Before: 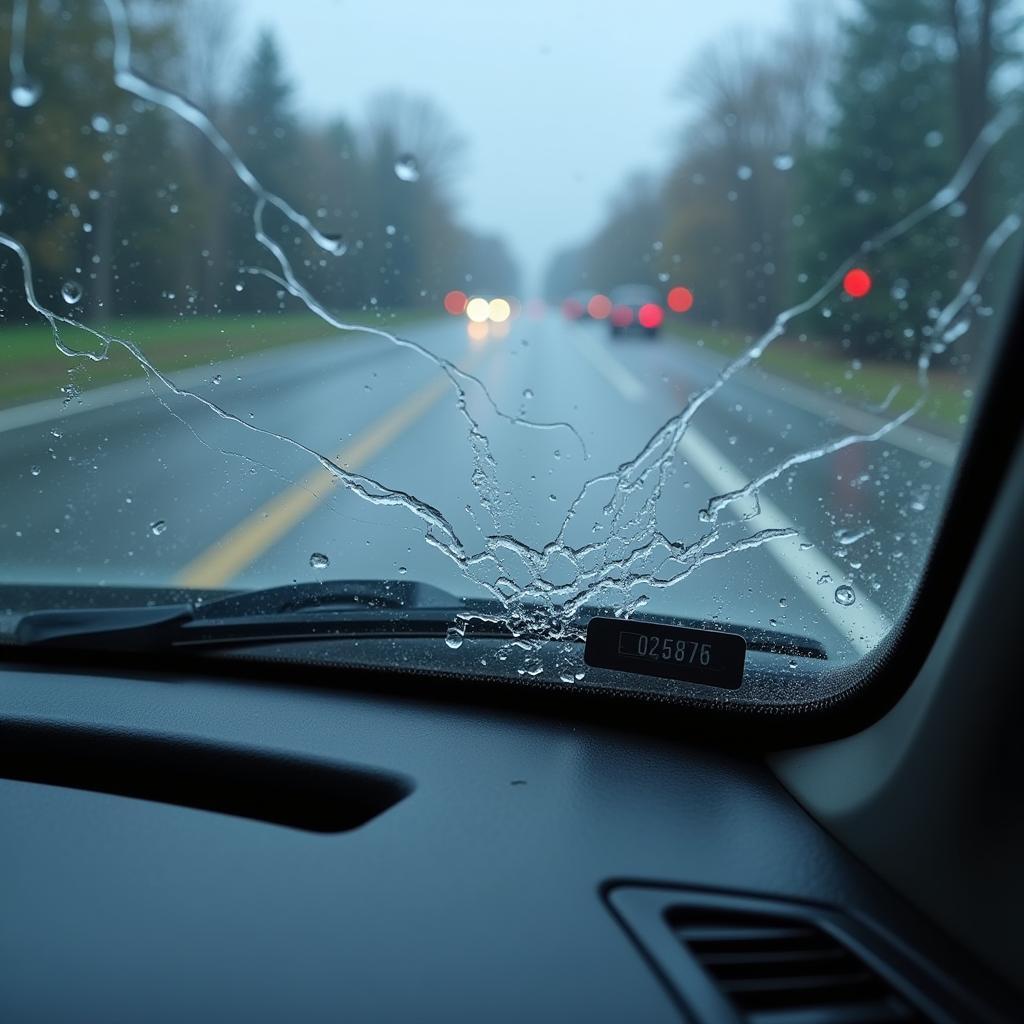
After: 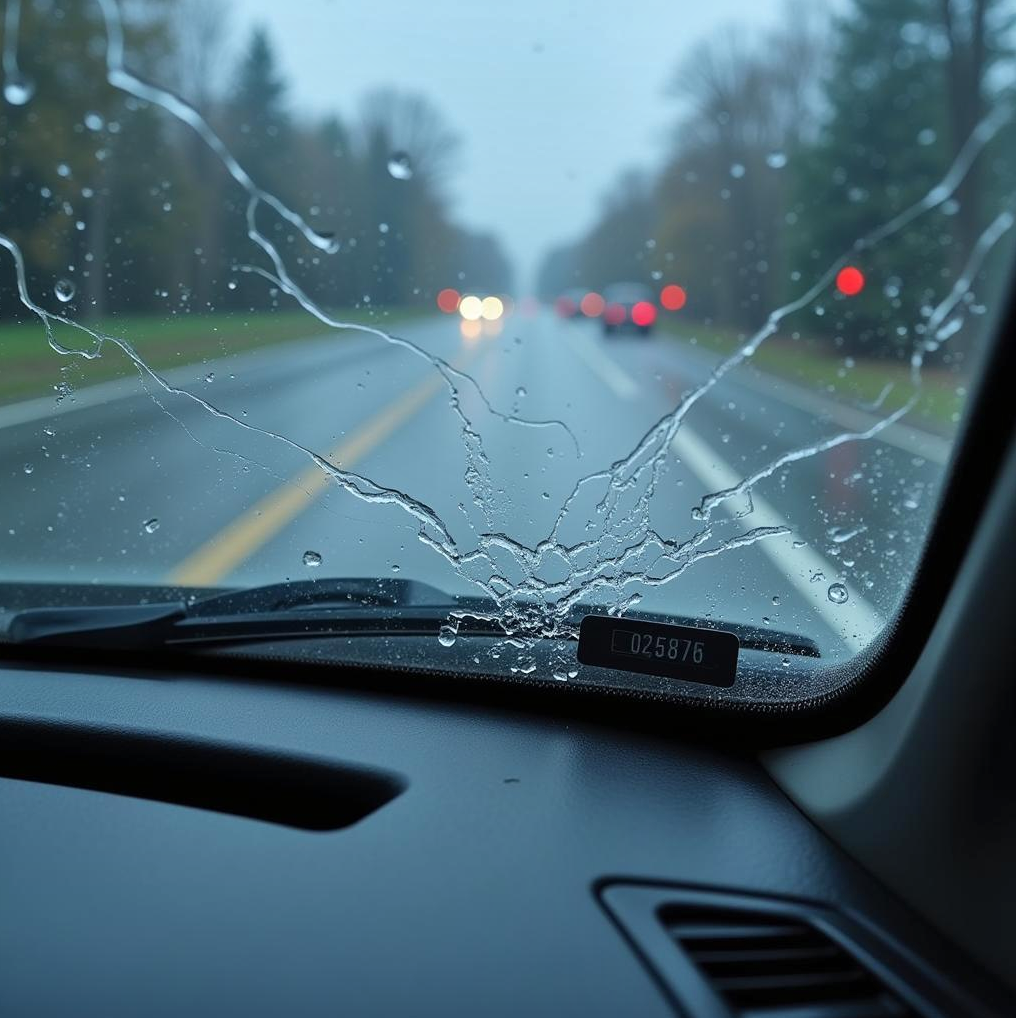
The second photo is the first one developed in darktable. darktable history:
shadows and highlights: shadows 40.12, highlights -53.47, low approximation 0.01, soften with gaussian
crop and rotate: left 0.736%, top 0.21%, bottom 0.333%
